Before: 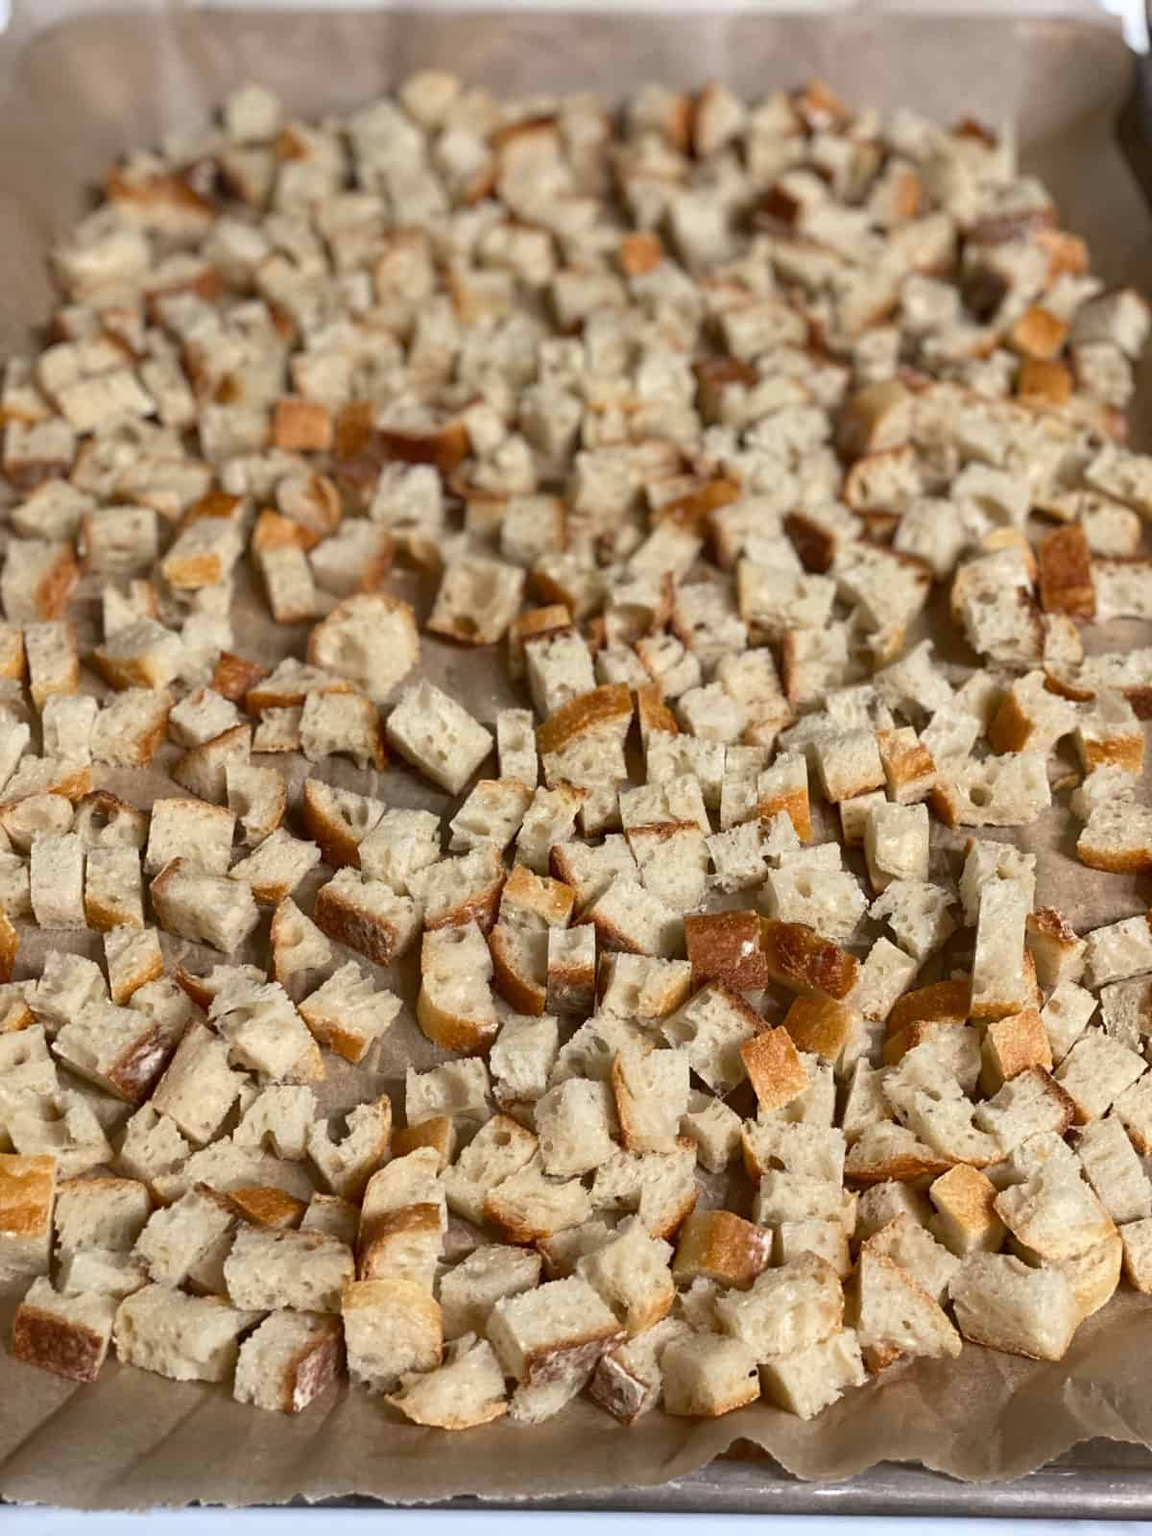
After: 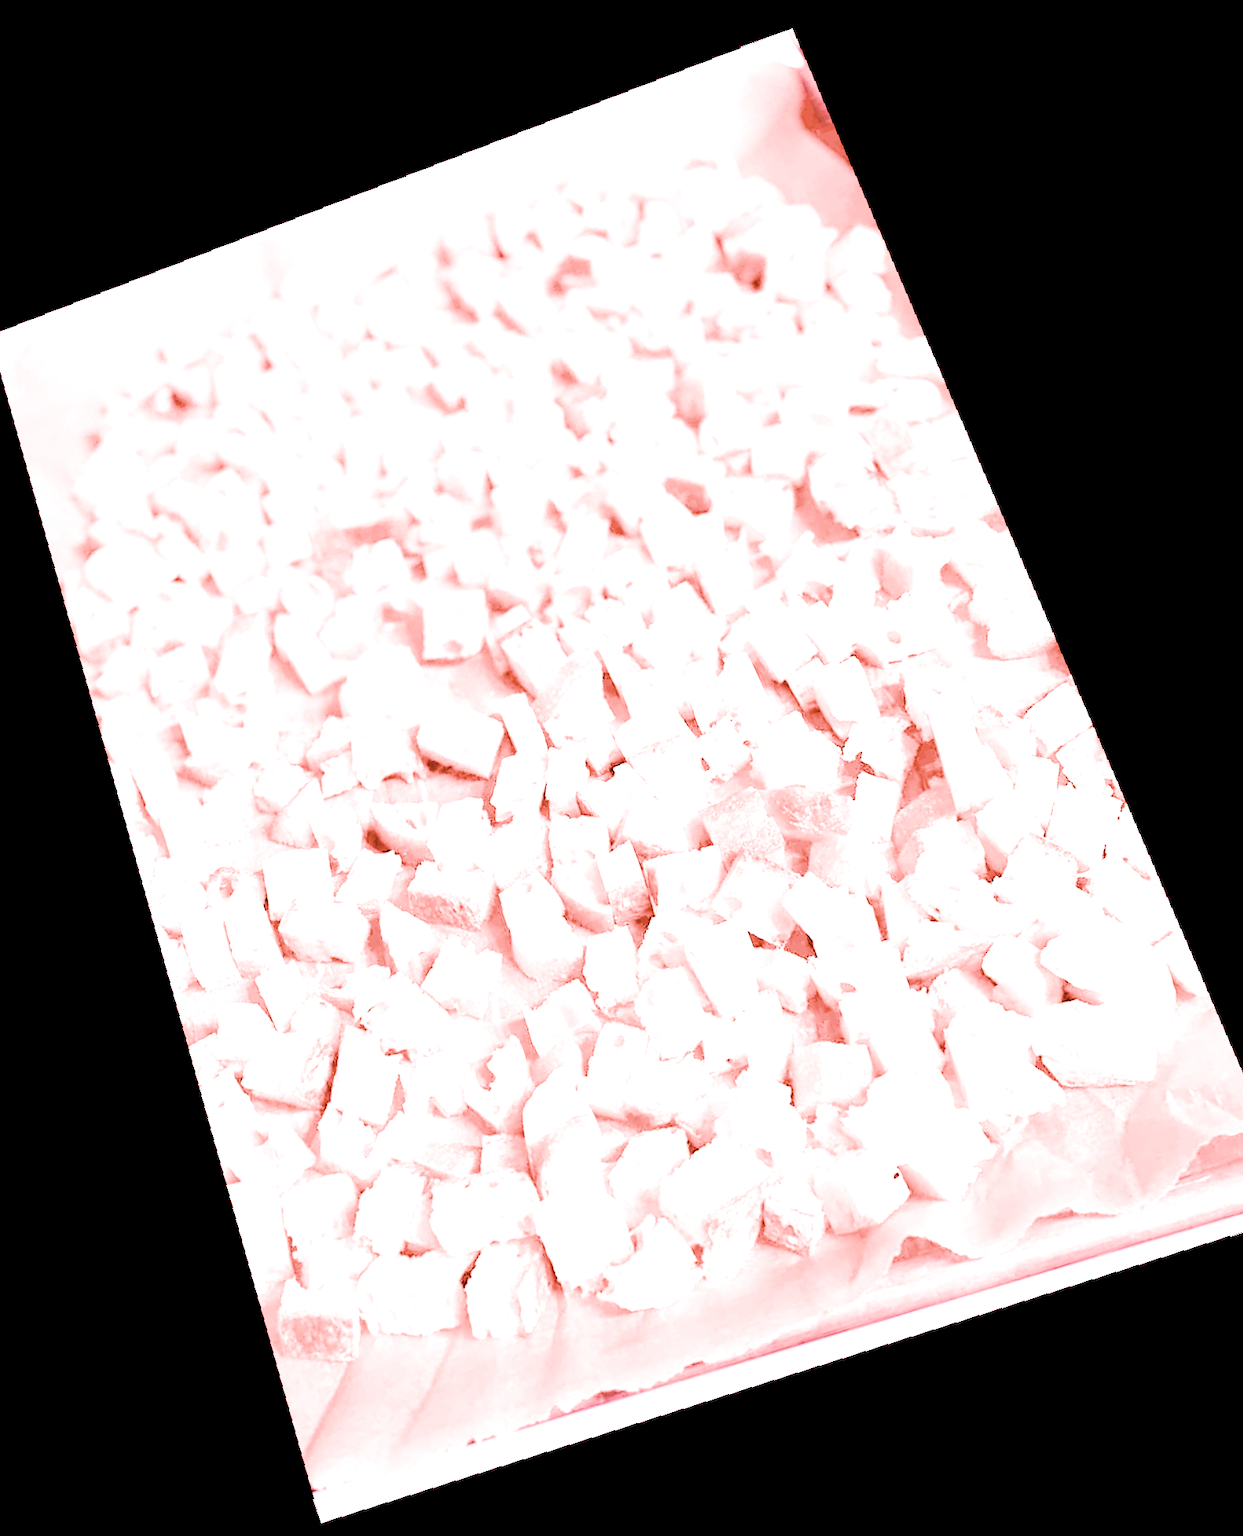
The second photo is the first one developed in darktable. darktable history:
exposure: black level correction 0, exposure 1 EV, compensate exposure bias true, compensate highlight preservation false
rotate and perspective: rotation 0.128°, lens shift (vertical) -0.181, lens shift (horizontal) -0.044, shear 0.001, automatic cropping off
white balance: red 4.26, blue 1.802
filmic rgb: black relative exposure -5 EV, hardness 2.88, contrast 1.3, highlights saturation mix -30%
crop and rotate: angle 19.43°, left 6.812%, right 4.125%, bottom 1.087%
contrast brightness saturation: contrast 0.25, saturation -0.31
